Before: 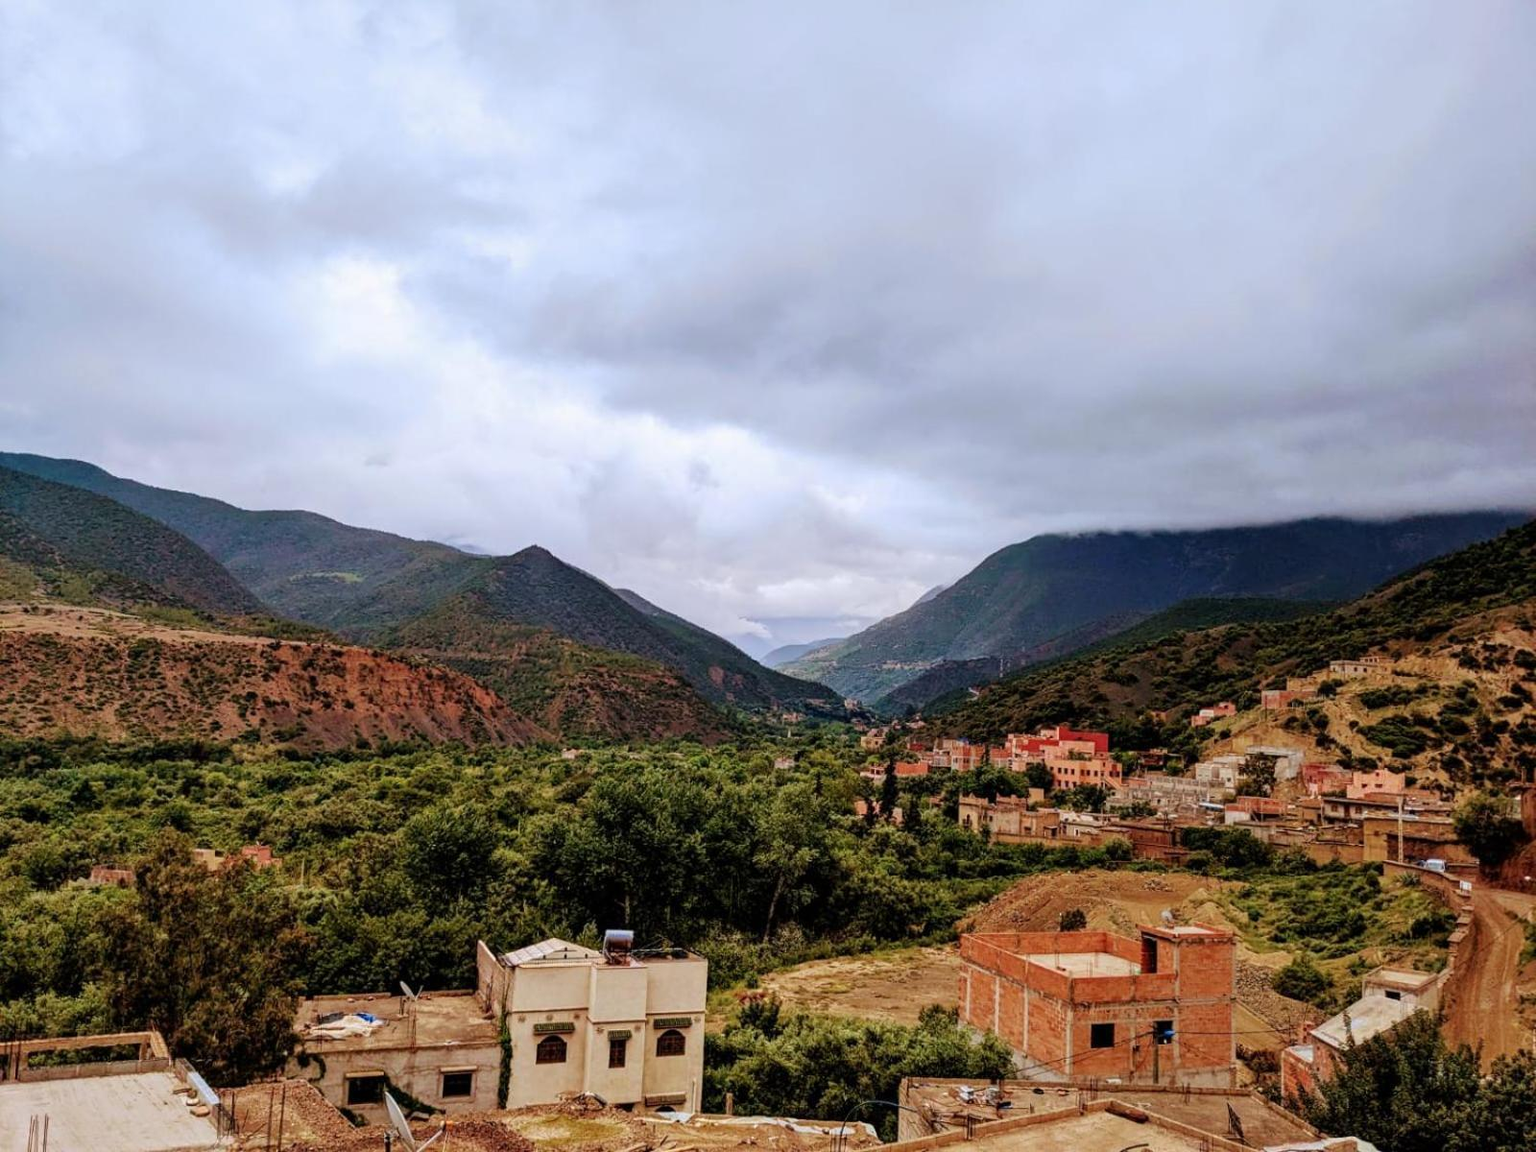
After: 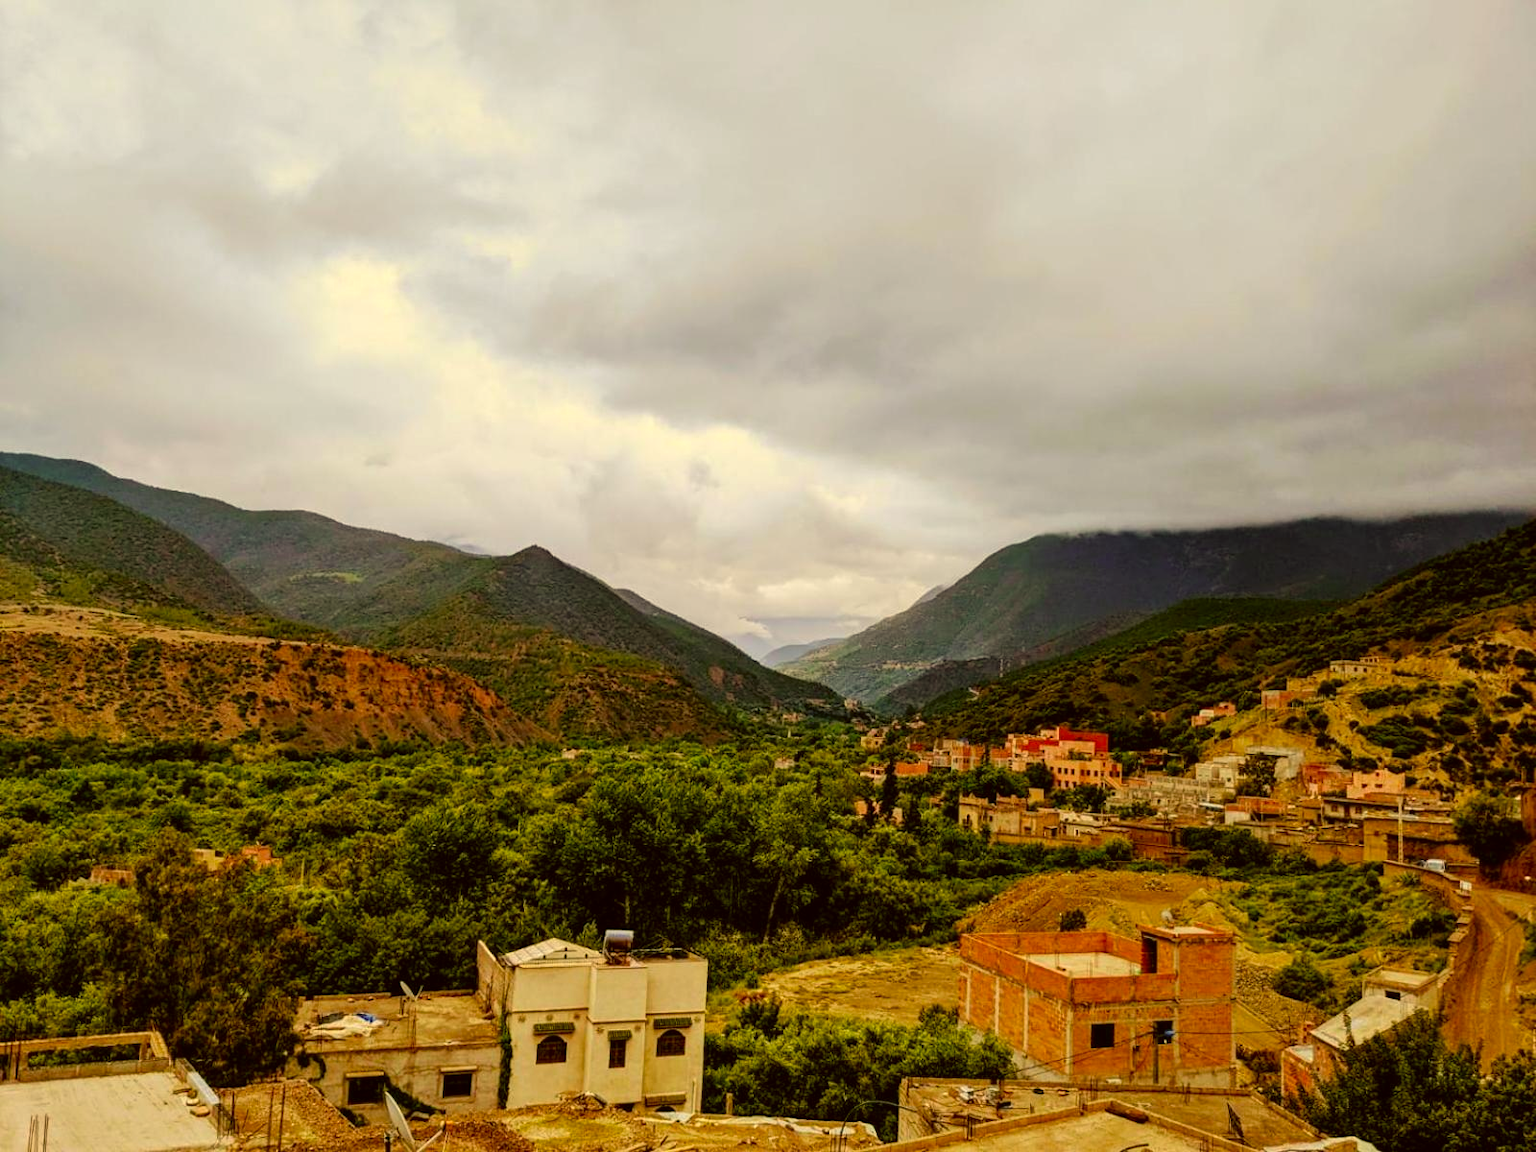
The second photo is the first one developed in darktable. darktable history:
tone equalizer: edges refinement/feathering 500, mask exposure compensation -1.57 EV, preserve details no
color correction: highlights a* 0.139, highlights b* 29.52, shadows a* -0.311, shadows b* 21.41
contrast brightness saturation: saturation 0.134
